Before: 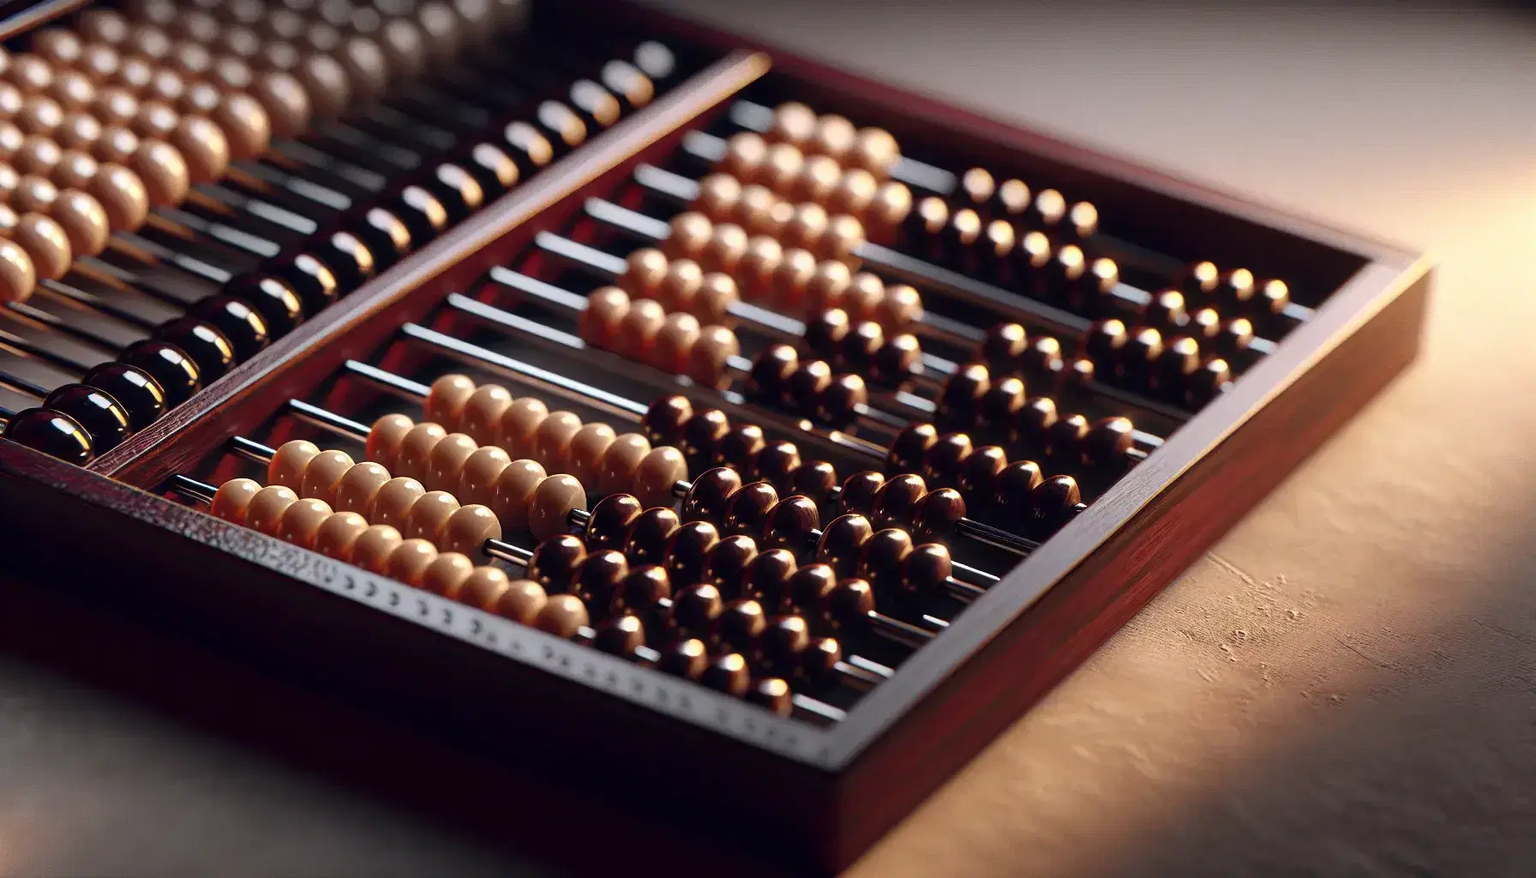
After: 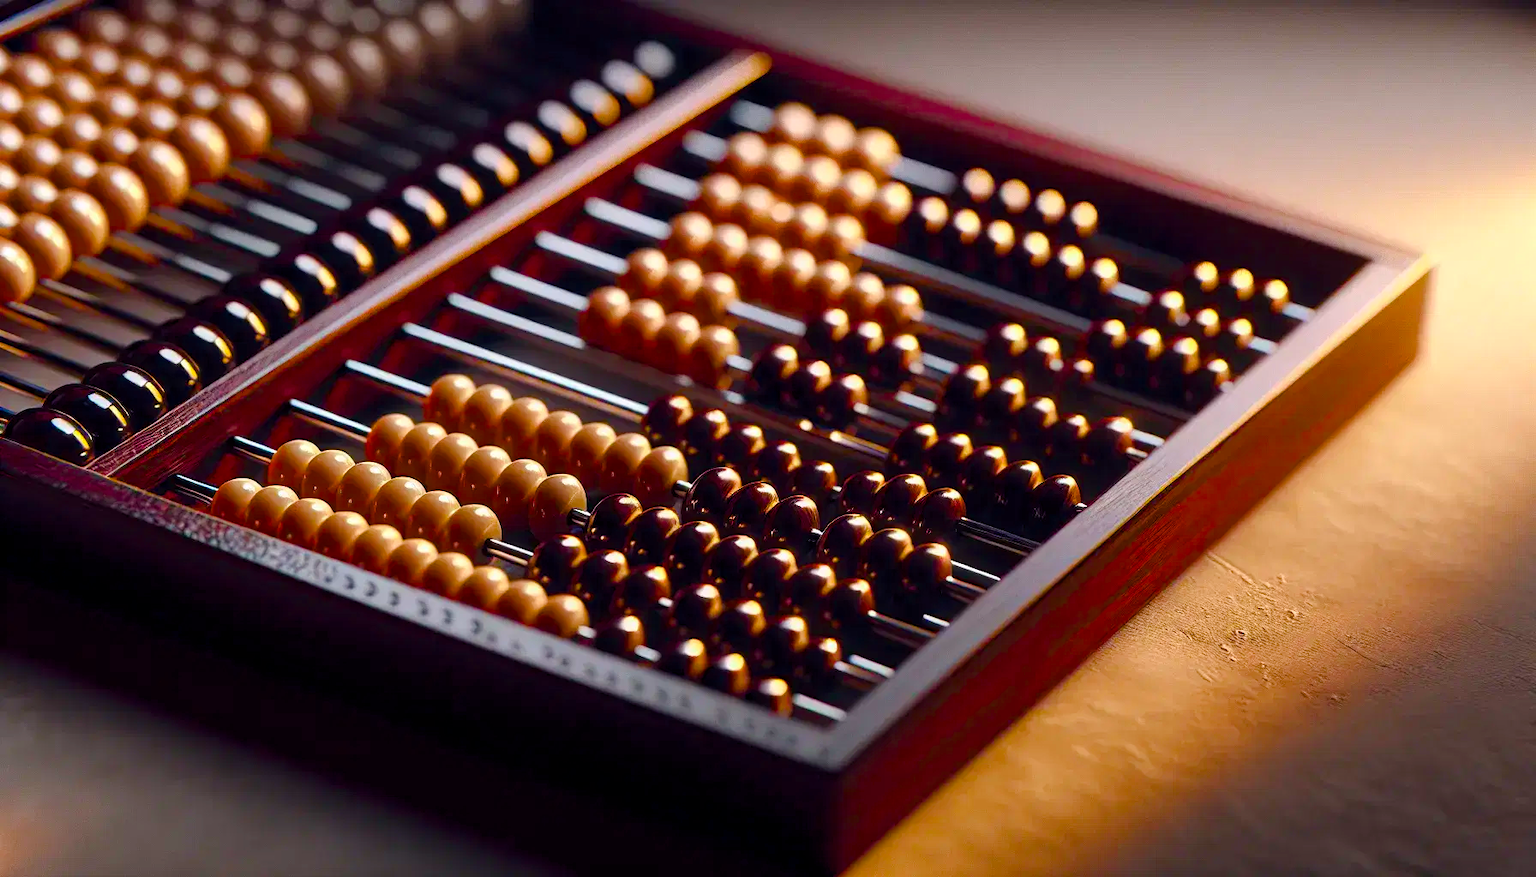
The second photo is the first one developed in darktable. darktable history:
color balance rgb: perceptual saturation grading › global saturation 40.956%, perceptual saturation grading › highlights -25.026%, perceptual saturation grading › mid-tones 35.582%, perceptual saturation grading › shadows 35.162%, global vibrance 32.474%
